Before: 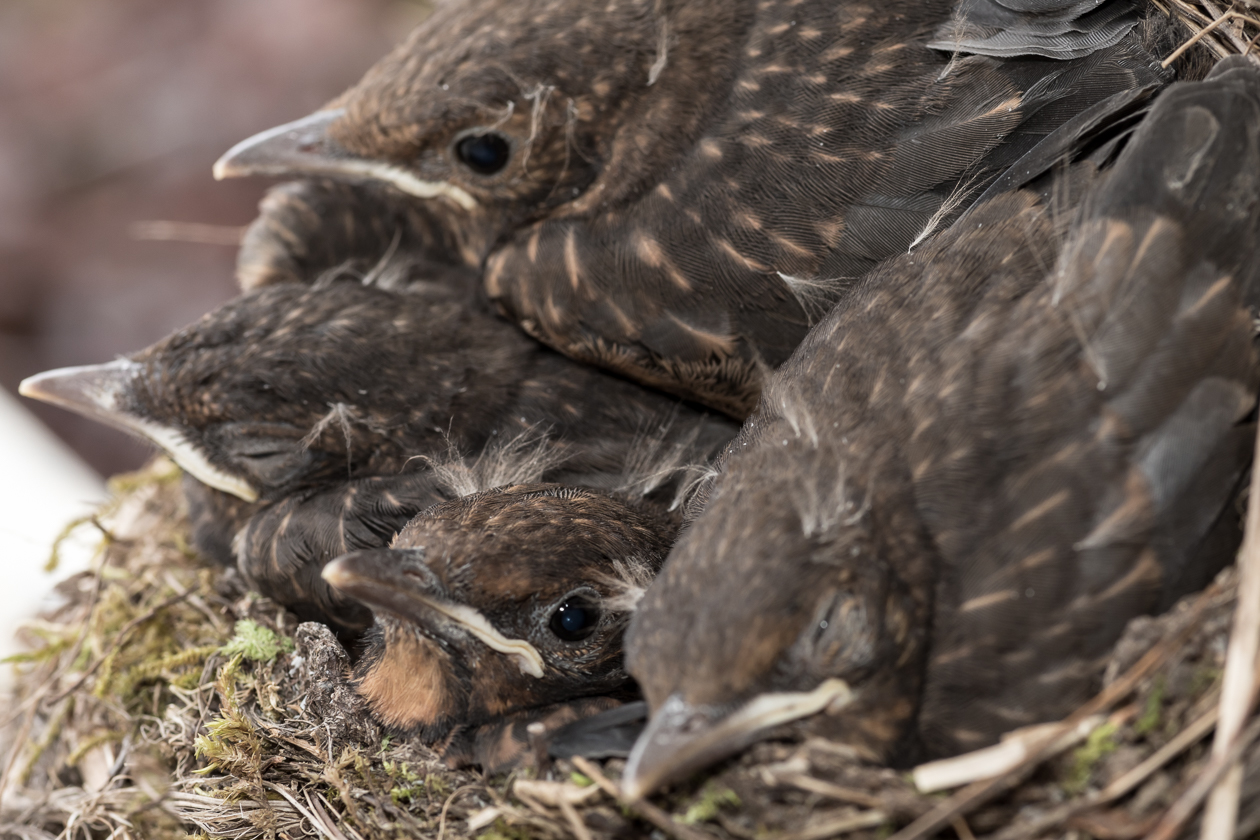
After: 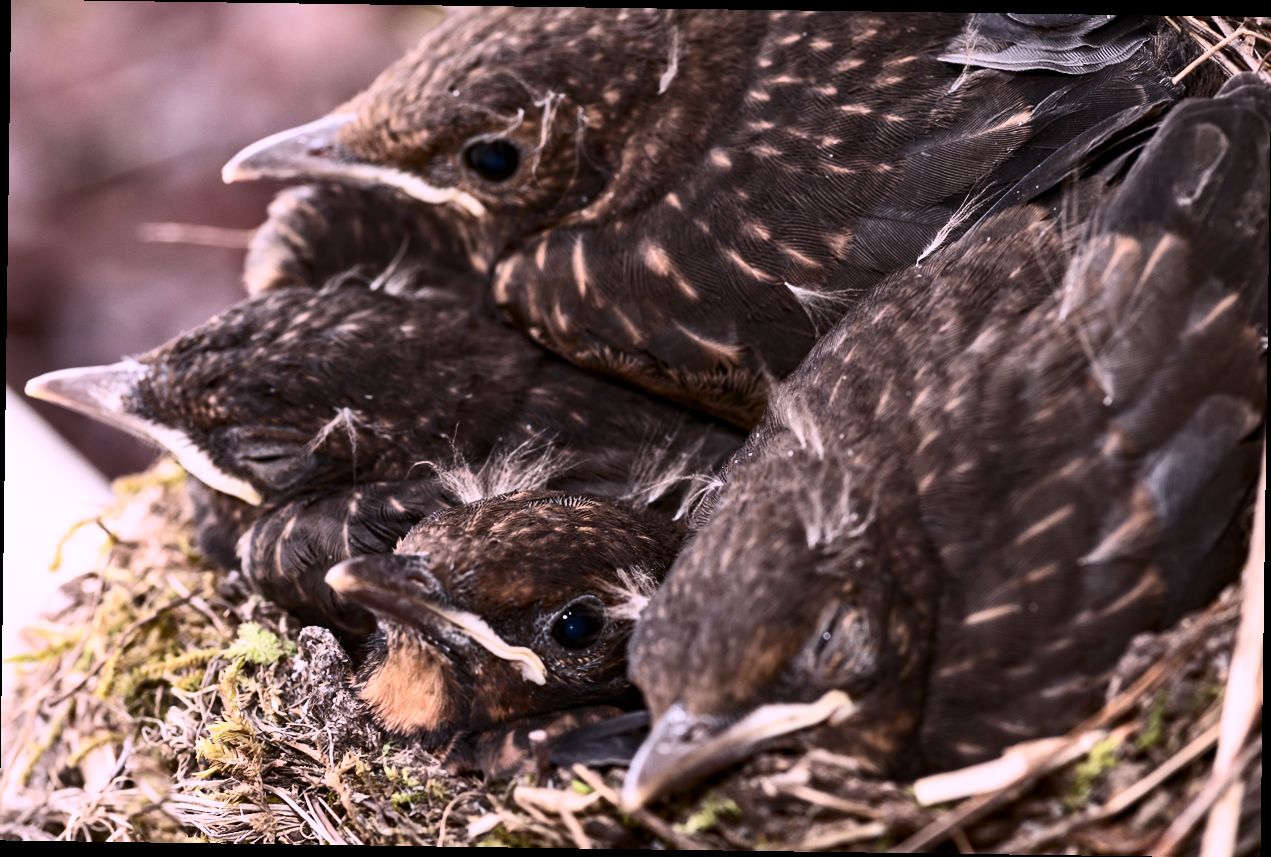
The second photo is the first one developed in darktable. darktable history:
contrast brightness saturation: contrast 0.4, brightness 0.1, saturation 0.21
white balance: red 1.066, blue 1.119
haze removal: compatibility mode true, adaptive false
rotate and perspective: rotation 0.8°, automatic cropping off
